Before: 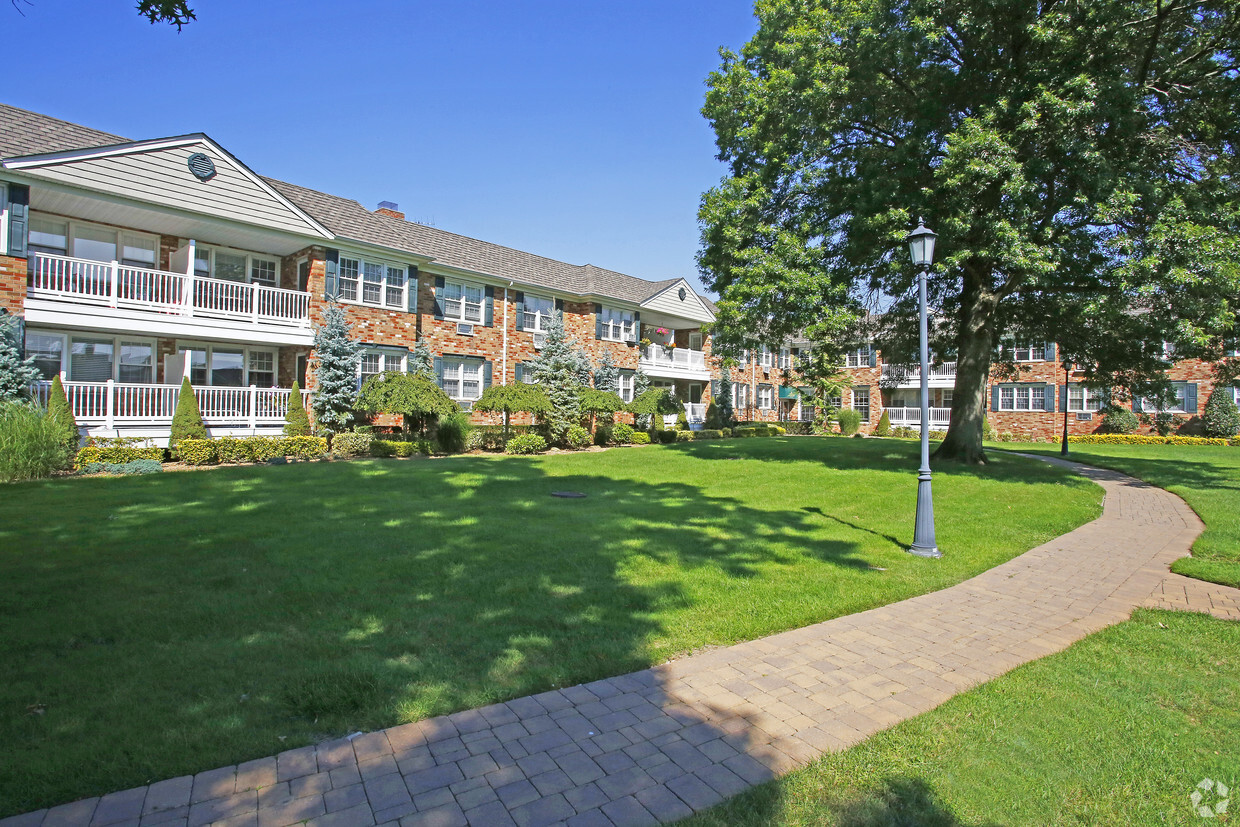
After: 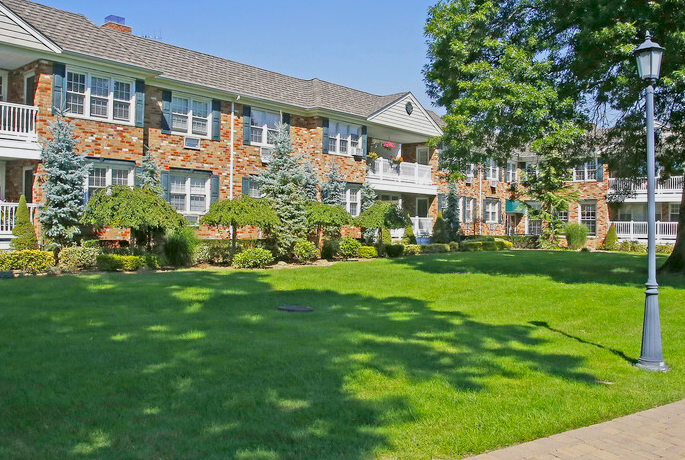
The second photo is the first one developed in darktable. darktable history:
color balance rgb: shadows lift › chroma 2.021%, shadows lift › hue 249.38°, global offset › luminance -0.469%, linear chroma grading › global chroma 9.853%, perceptual saturation grading › global saturation 0.275%, contrast -9.77%
crop and rotate: left 22.025%, top 22.511%, right 22.711%, bottom 21.813%
